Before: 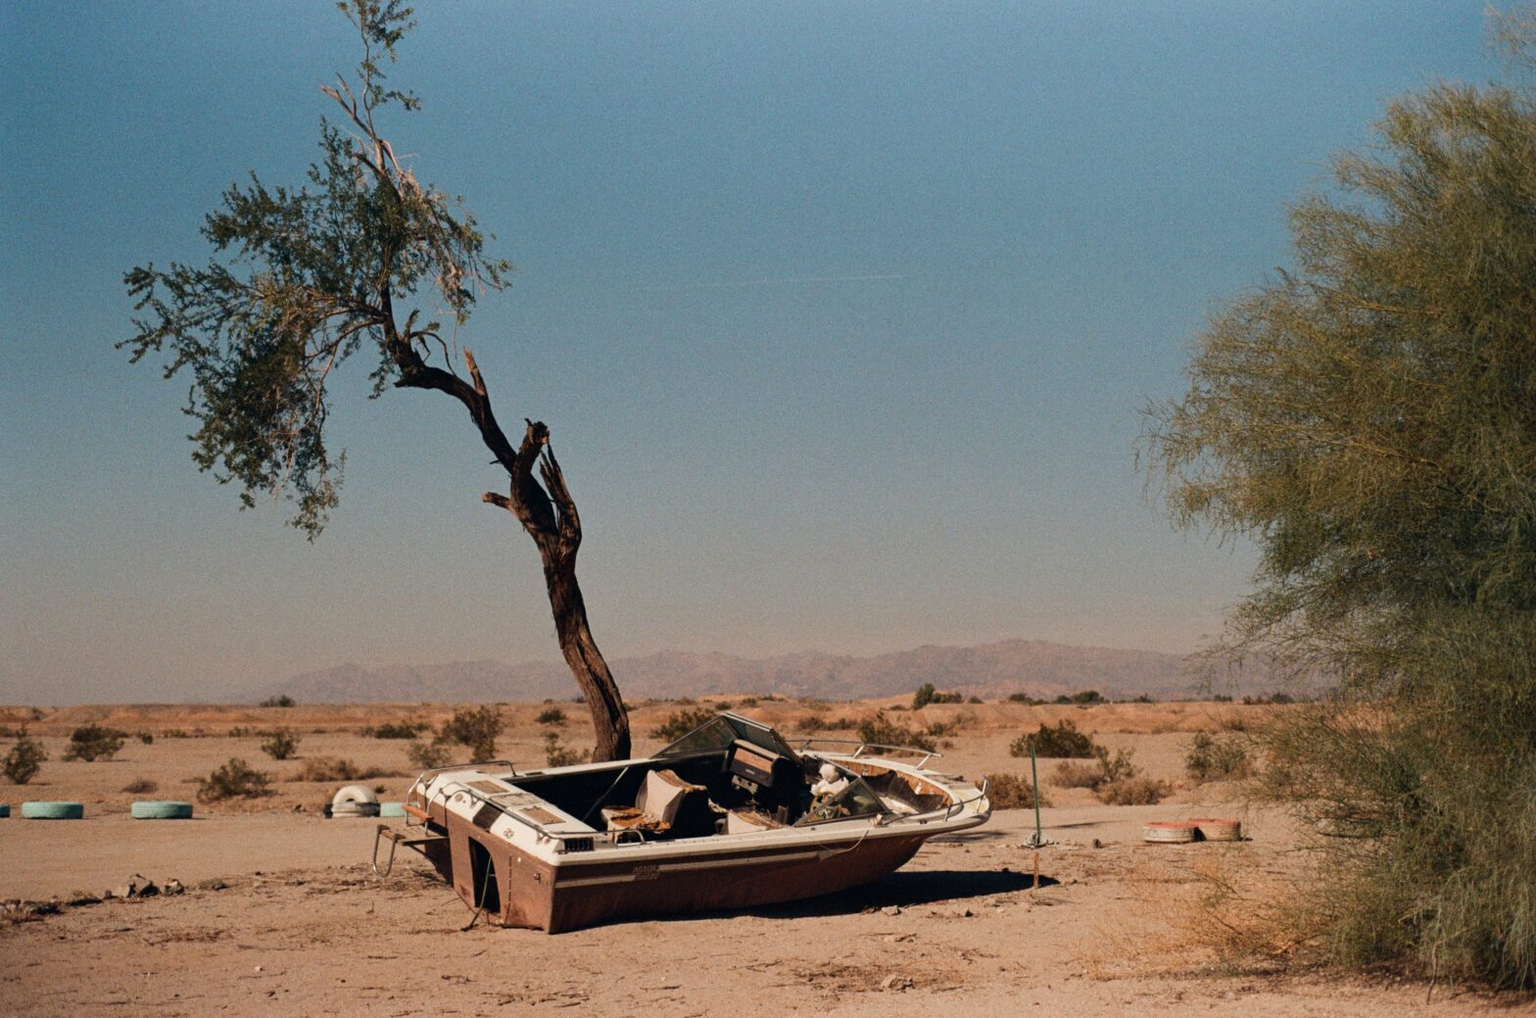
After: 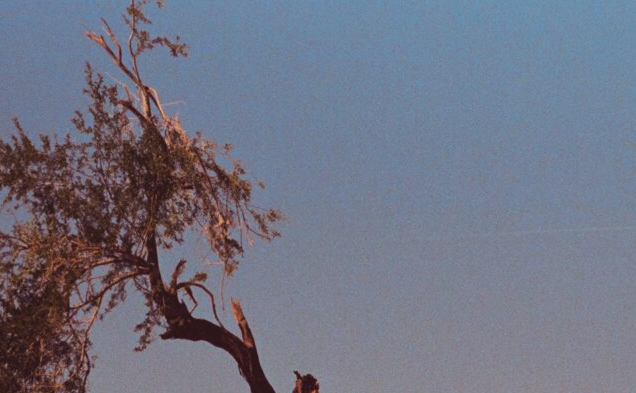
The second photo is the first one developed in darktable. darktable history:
split-toning: highlights › hue 180°
crop: left 15.452%, top 5.459%, right 43.956%, bottom 56.62%
color balance rgb: perceptual saturation grading › global saturation 20%, global vibrance 20%
contrast brightness saturation: contrast -0.19, saturation 0.19
